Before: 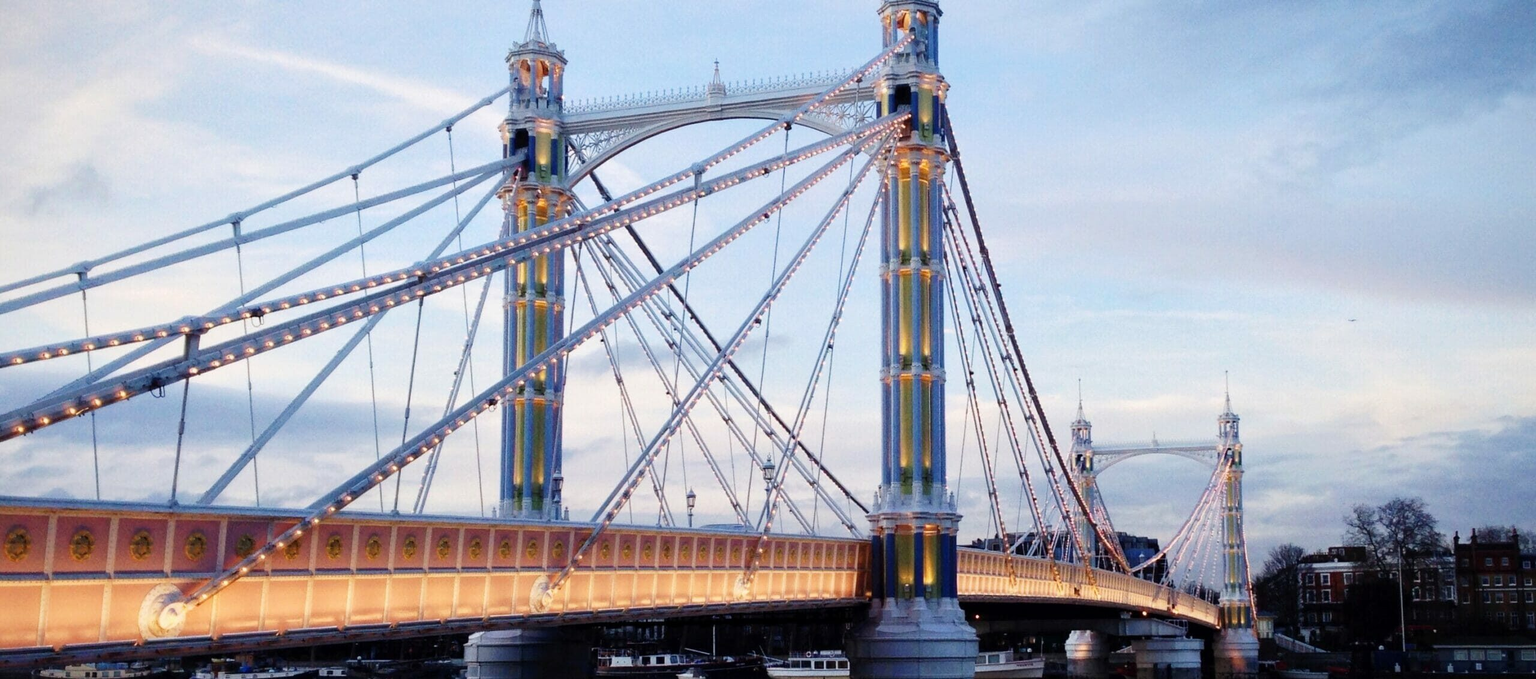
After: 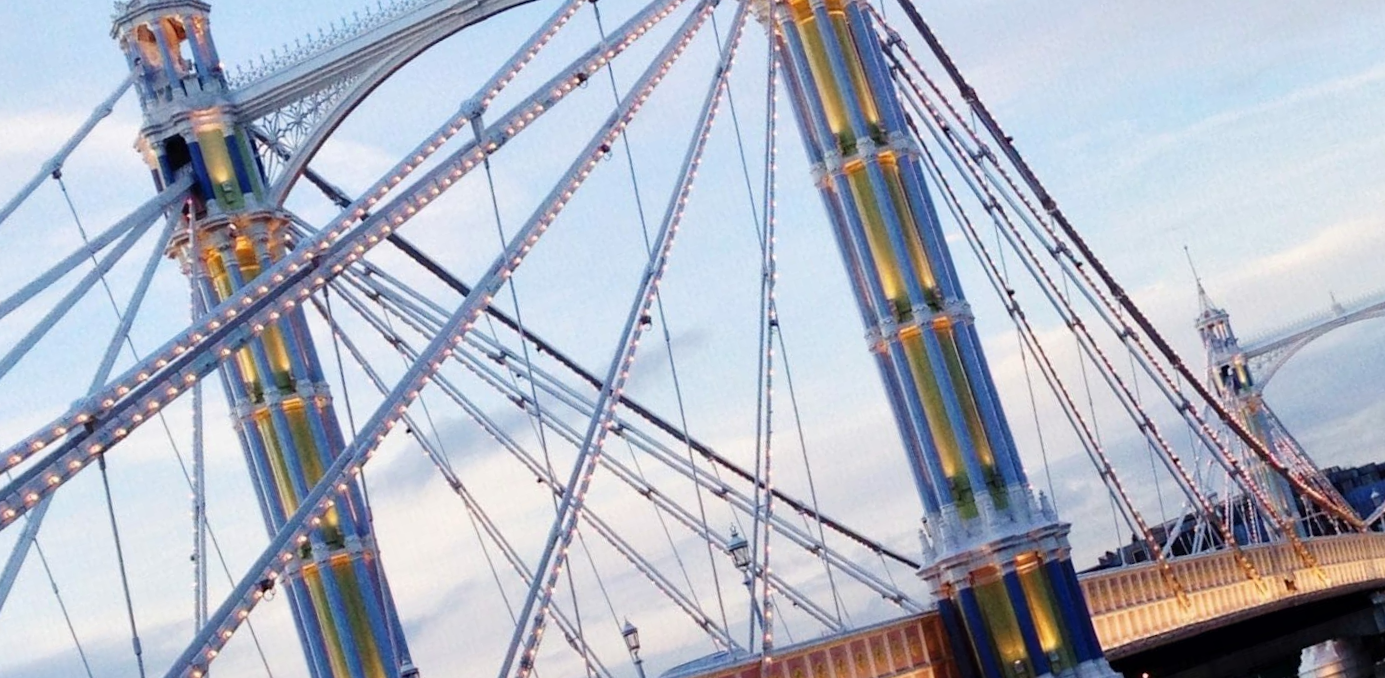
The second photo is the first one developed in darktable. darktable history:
crop and rotate: angle 17.96°, left 6.83%, right 3.952%, bottom 1.14%
